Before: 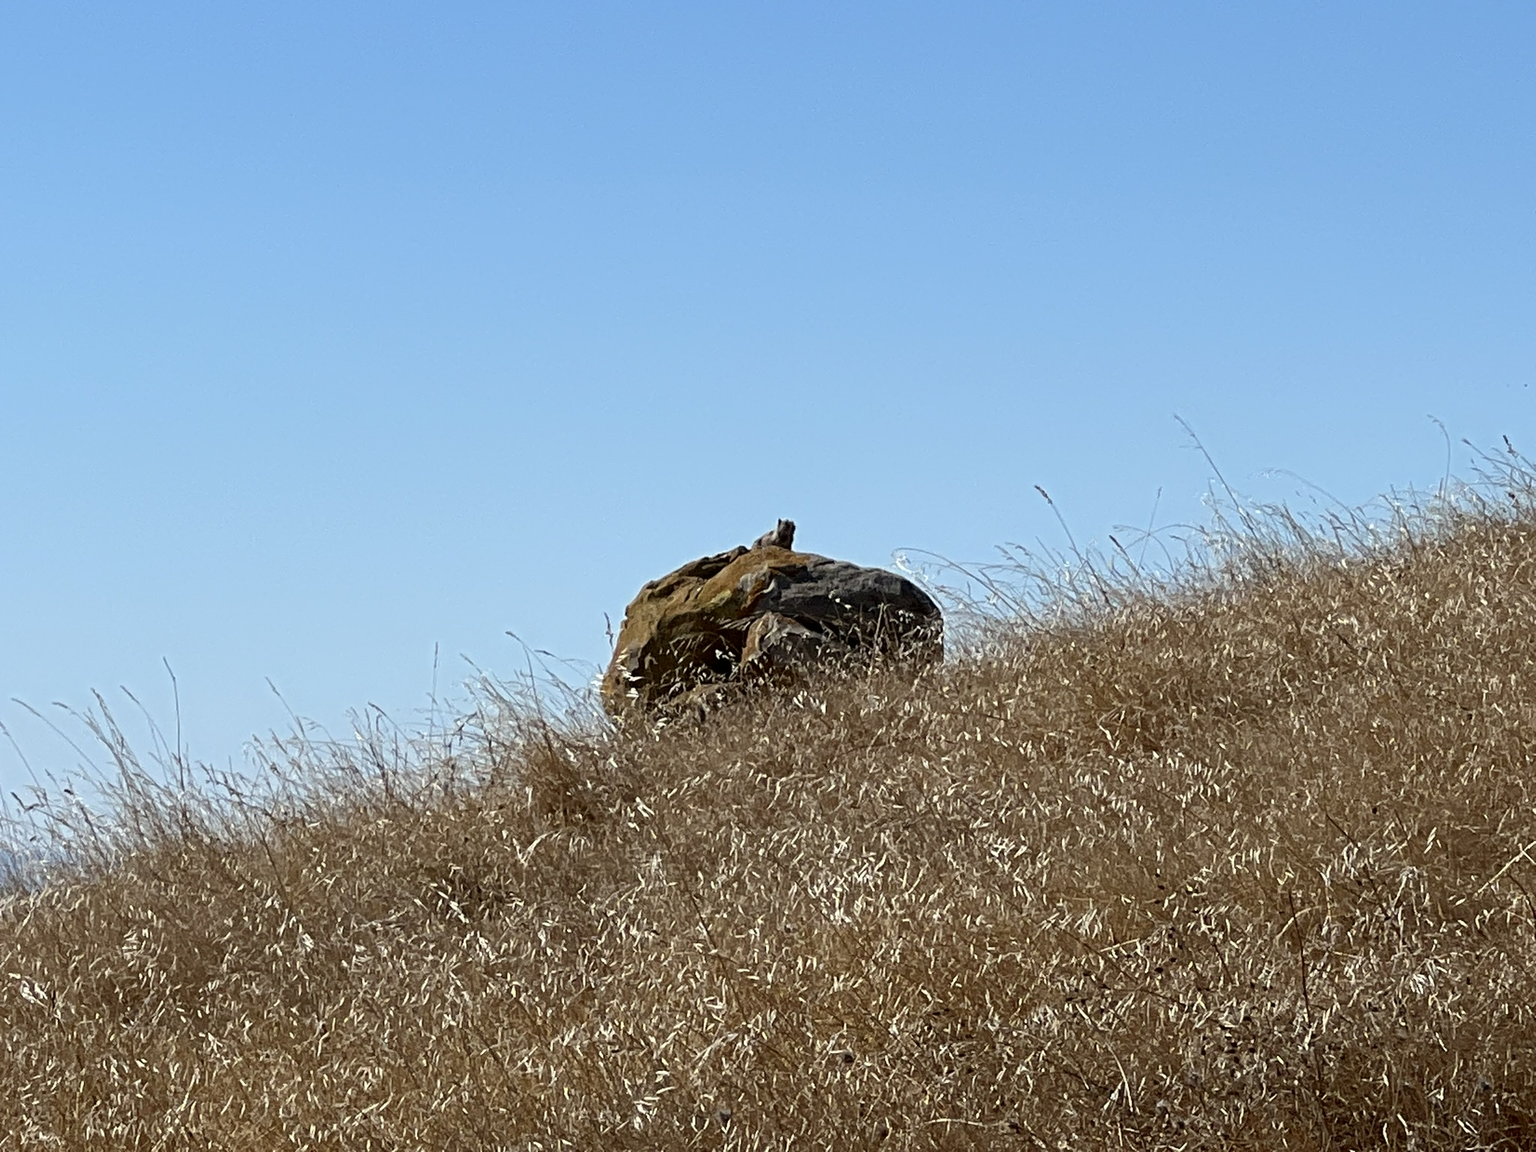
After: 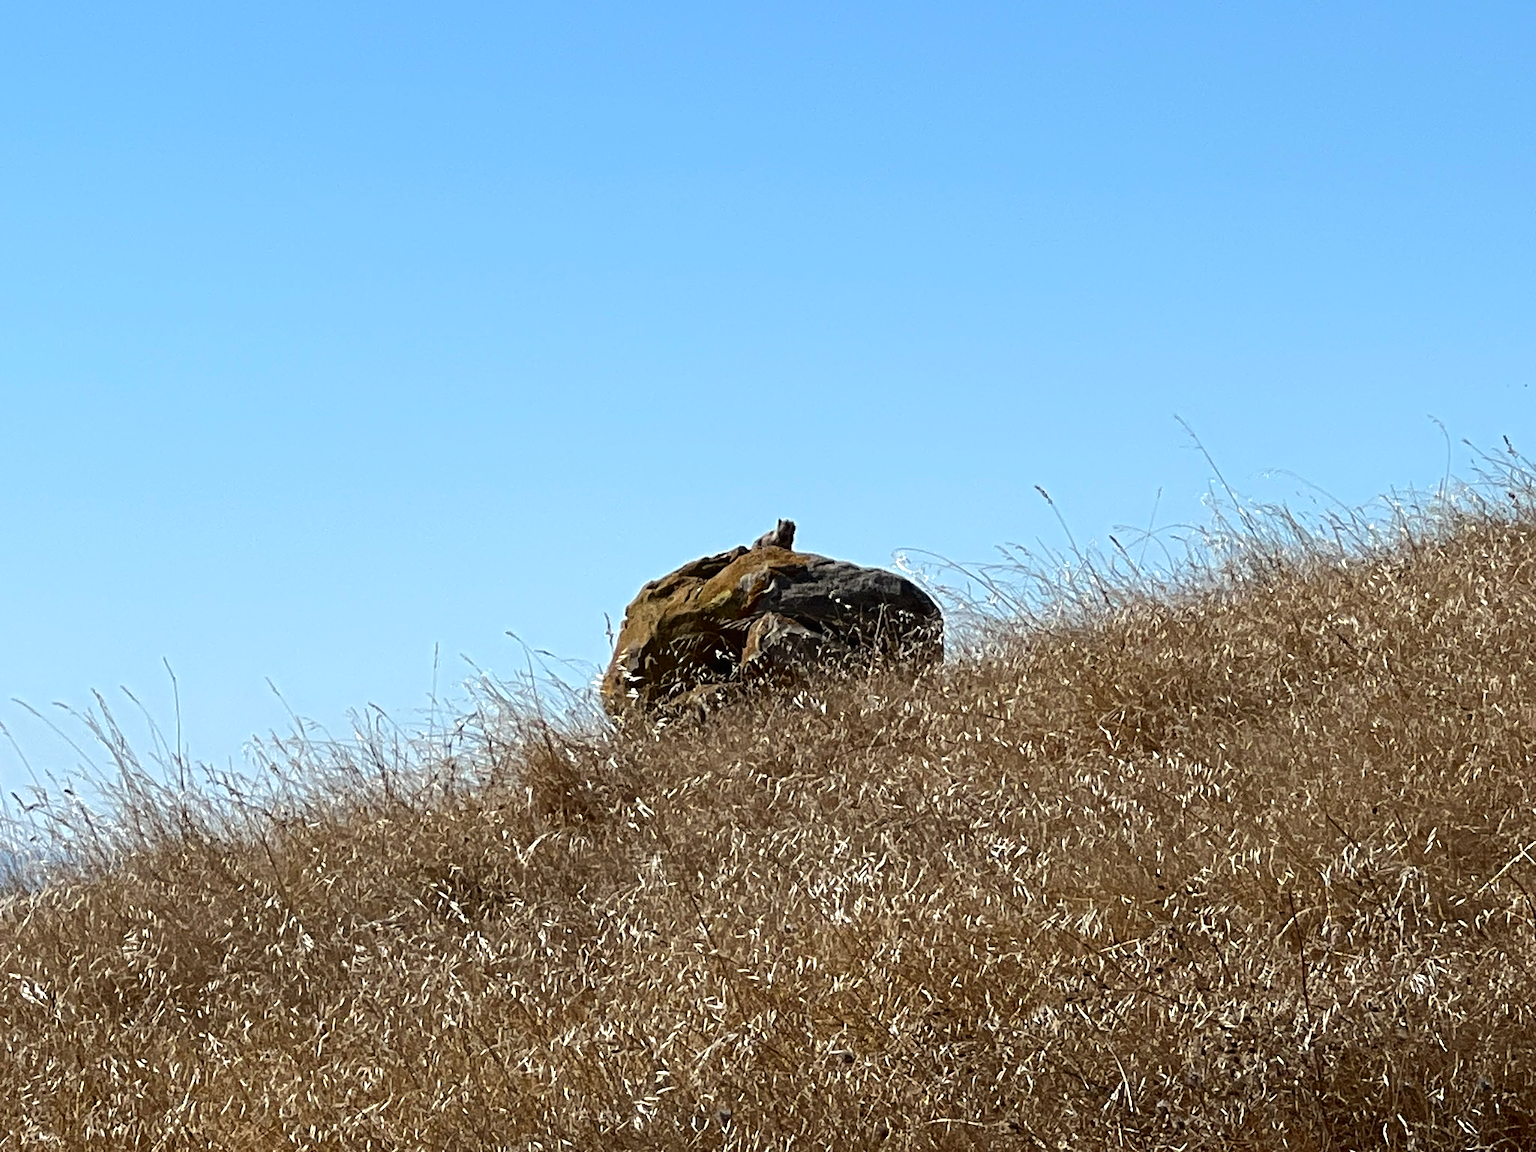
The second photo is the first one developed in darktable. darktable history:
tone equalizer: -8 EV -0.422 EV, -7 EV -0.383 EV, -6 EV -0.326 EV, -5 EV -0.258 EV, -3 EV 0.205 EV, -2 EV 0.304 EV, -1 EV 0.405 EV, +0 EV 0.421 EV, edges refinement/feathering 500, mask exposure compensation -1.57 EV, preserve details guided filter
tone curve: curves: ch0 [(0, 0) (0.003, 0.013) (0.011, 0.018) (0.025, 0.027) (0.044, 0.045) (0.069, 0.068) (0.1, 0.096) (0.136, 0.13) (0.177, 0.168) (0.224, 0.217) (0.277, 0.277) (0.335, 0.338) (0.399, 0.401) (0.468, 0.473) (0.543, 0.544) (0.623, 0.621) (0.709, 0.7) (0.801, 0.781) (0.898, 0.869) (1, 1)], color space Lab, independent channels, preserve colors none
